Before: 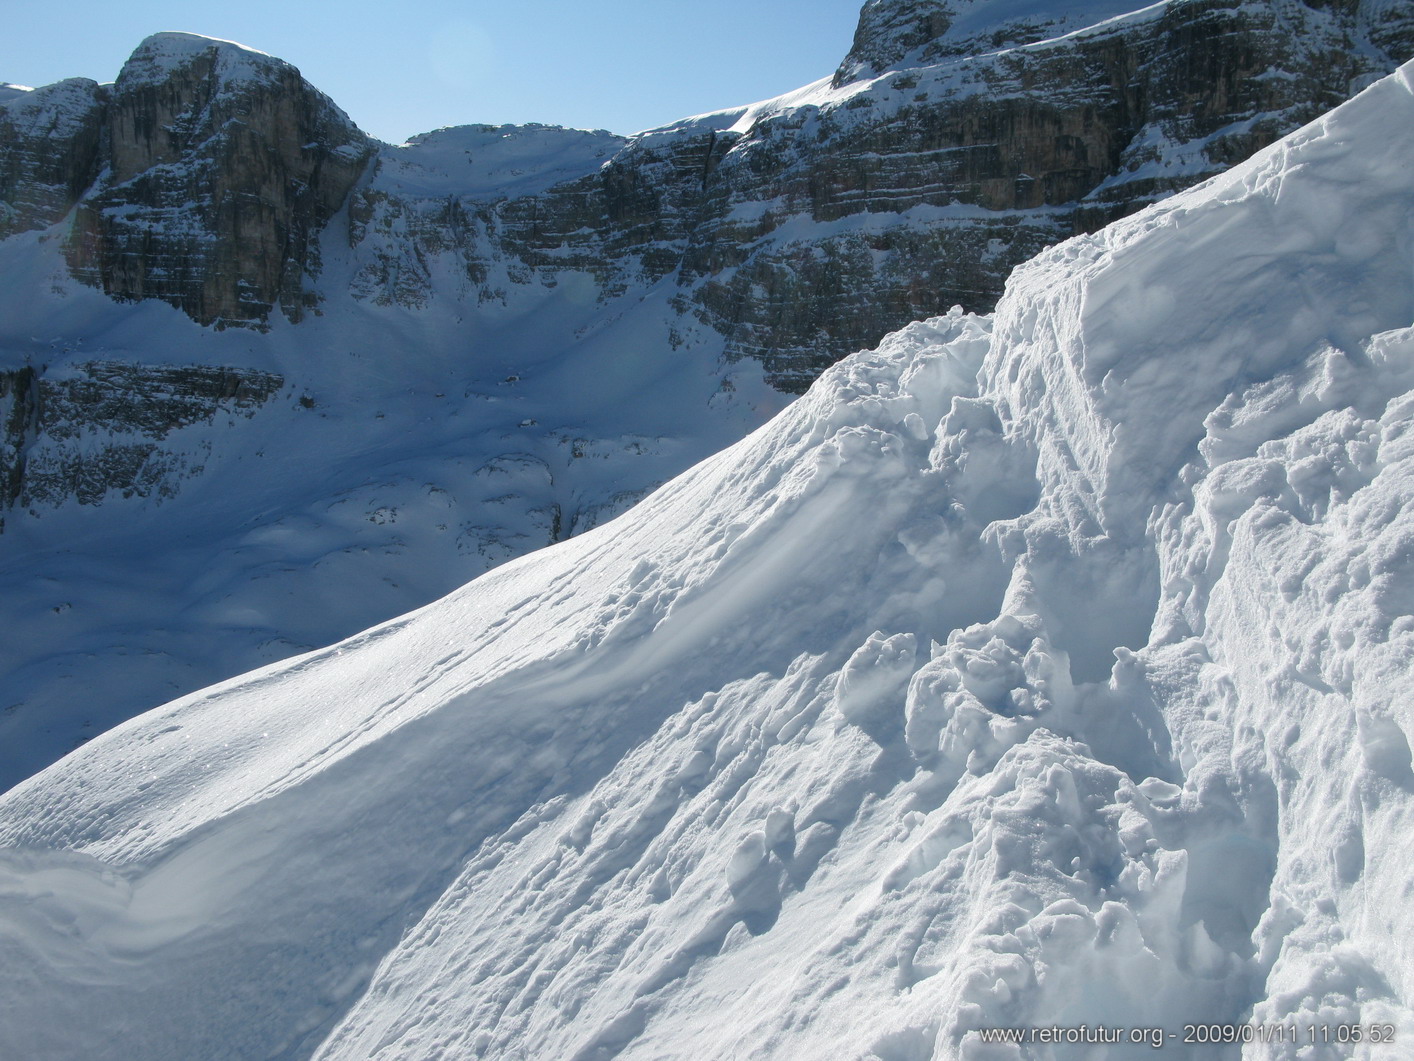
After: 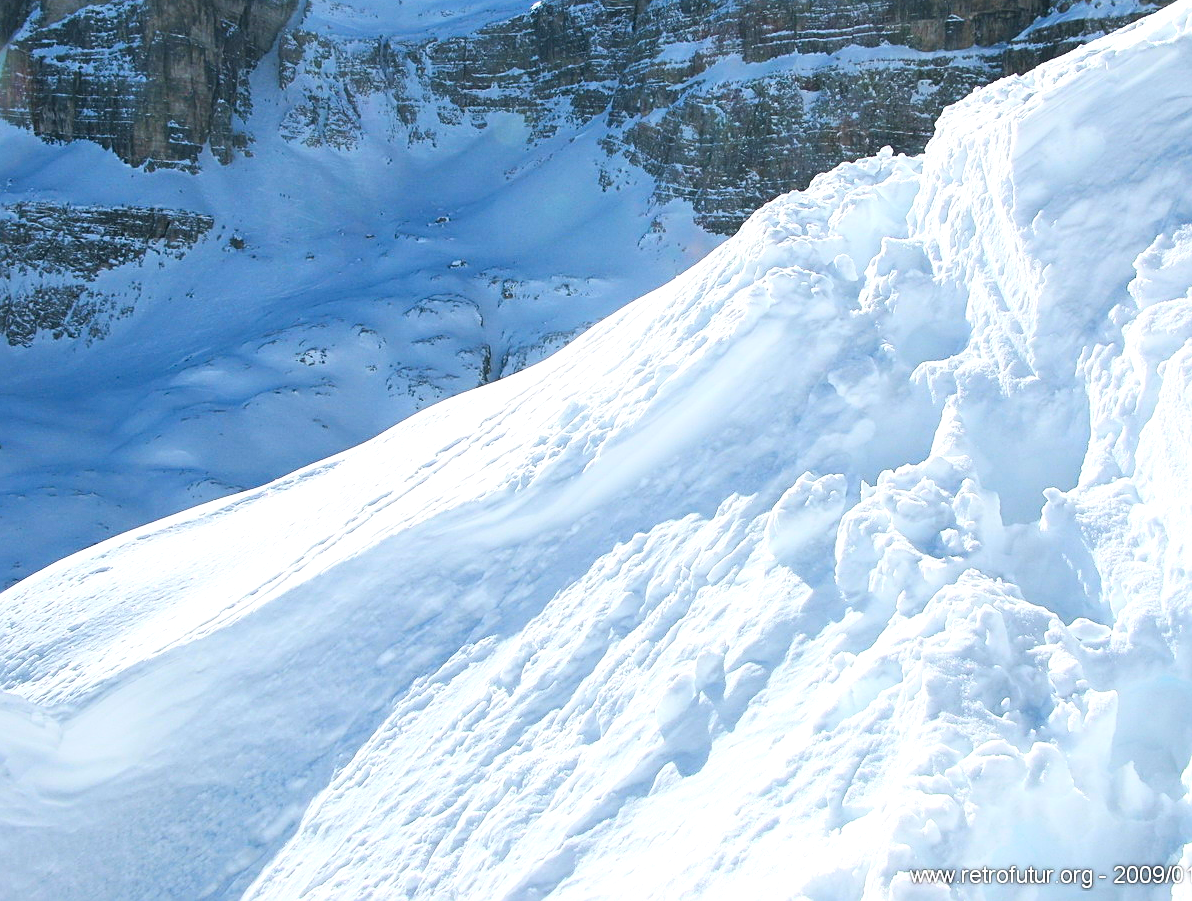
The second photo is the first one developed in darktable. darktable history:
exposure: black level correction 0, exposure 0.698 EV, compensate exposure bias true, compensate highlight preservation false
contrast brightness saturation: contrast 0.238, brightness 0.242, saturation 0.378
sharpen: on, module defaults
crop and rotate: left 4.986%, top 15.054%, right 10.713%
